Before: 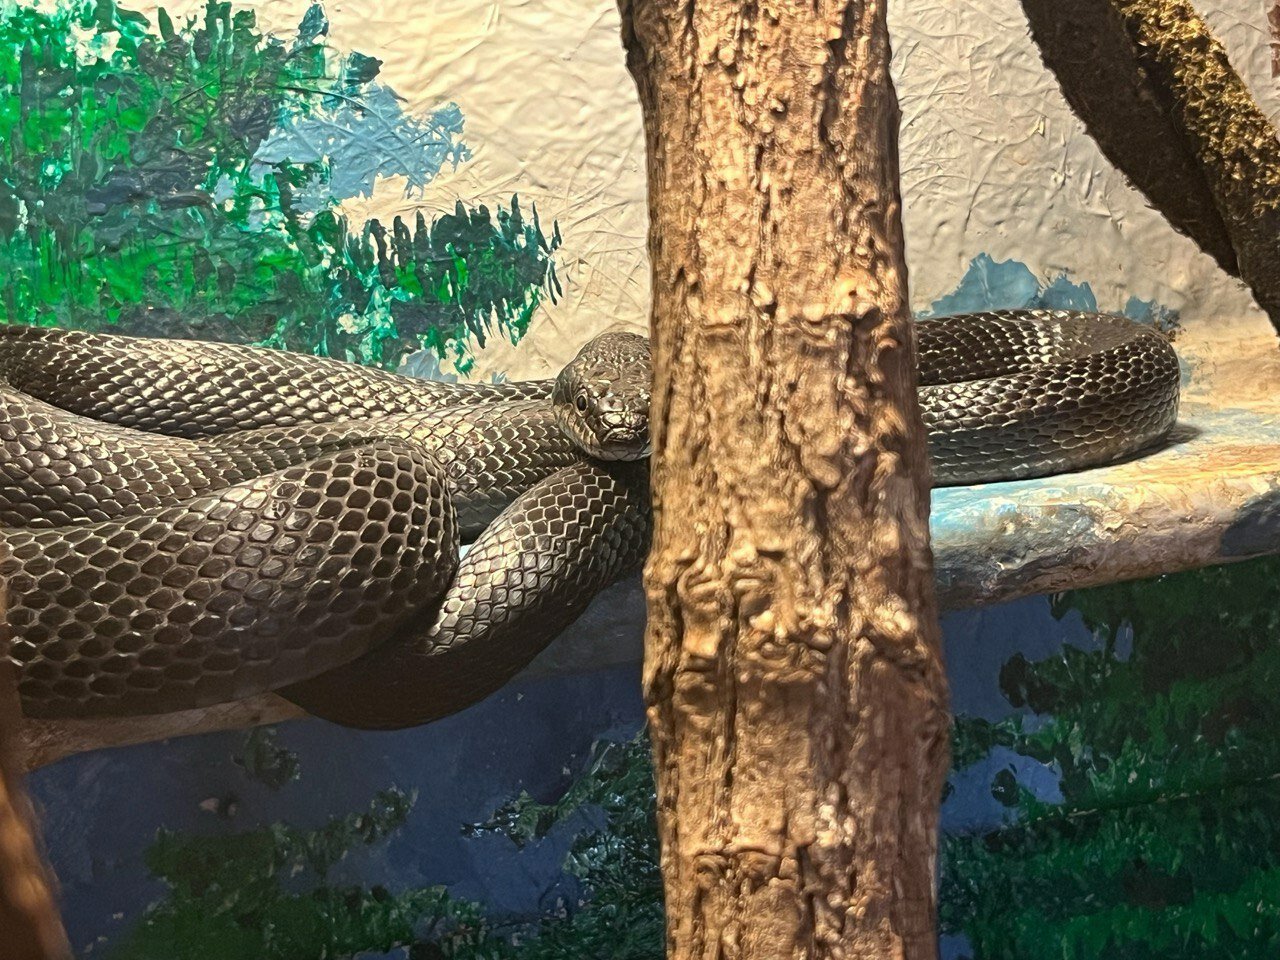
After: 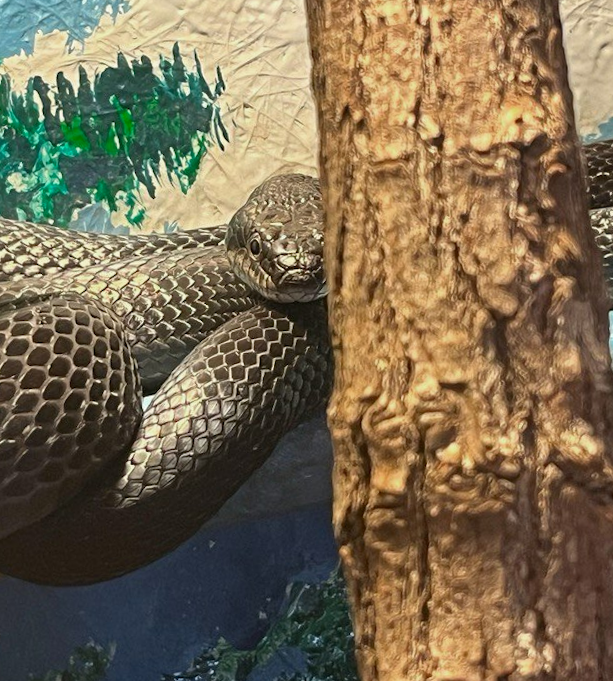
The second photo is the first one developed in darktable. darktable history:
crop and rotate: angle 0.02°, left 24.353%, top 13.219%, right 26.156%, bottom 8.224%
rotate and perspective: rotation -3.52°, crop left 0.036, crop right 0.964, crop top 0.081, crop bottom 0.919
color zones: curves: ch0 [(0, 0.444) (0.143, 0.442) (0.286, 0.441) (0.429, 0.441) (0.571, 0.441) (0.714, 0.441) (0.857, 0.442) (1, 0.444)]
